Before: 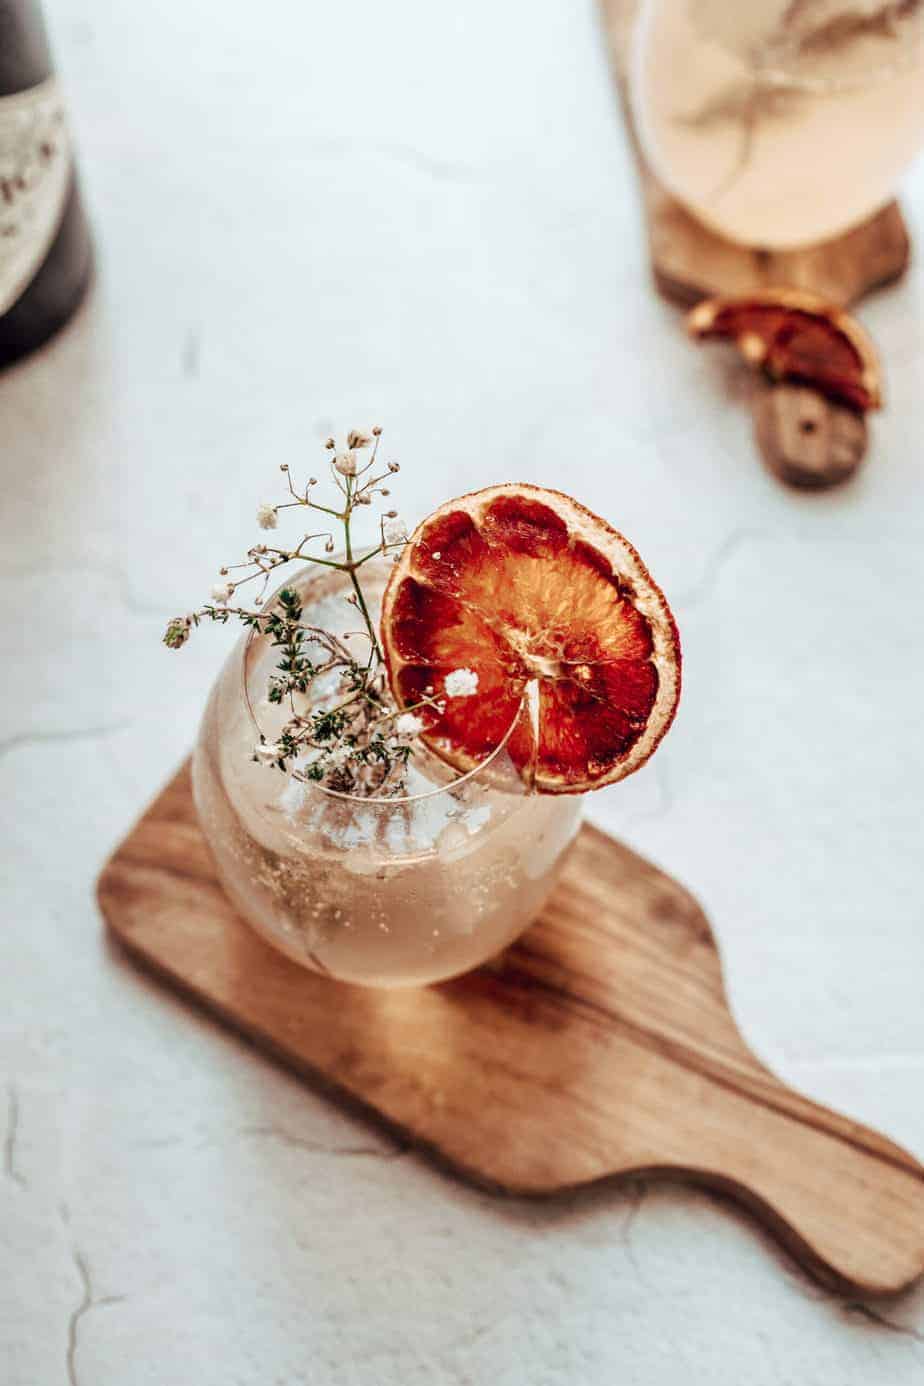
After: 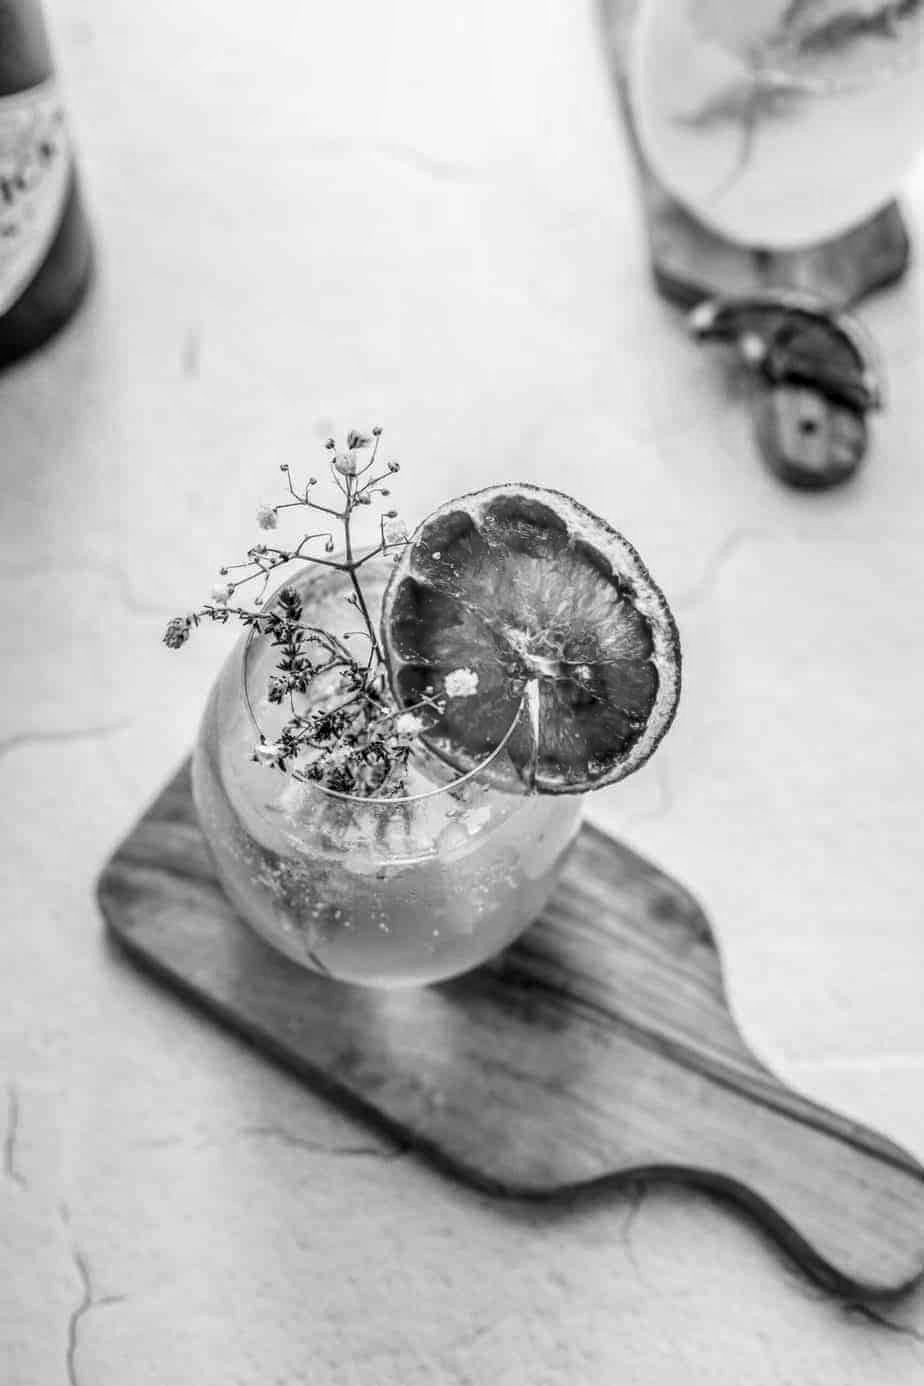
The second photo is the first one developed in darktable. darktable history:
local contrast: on, module defaults
exposure: compensate highlight preservation false
monochrome: a 16.01, b -2.65, highlights 0.52
